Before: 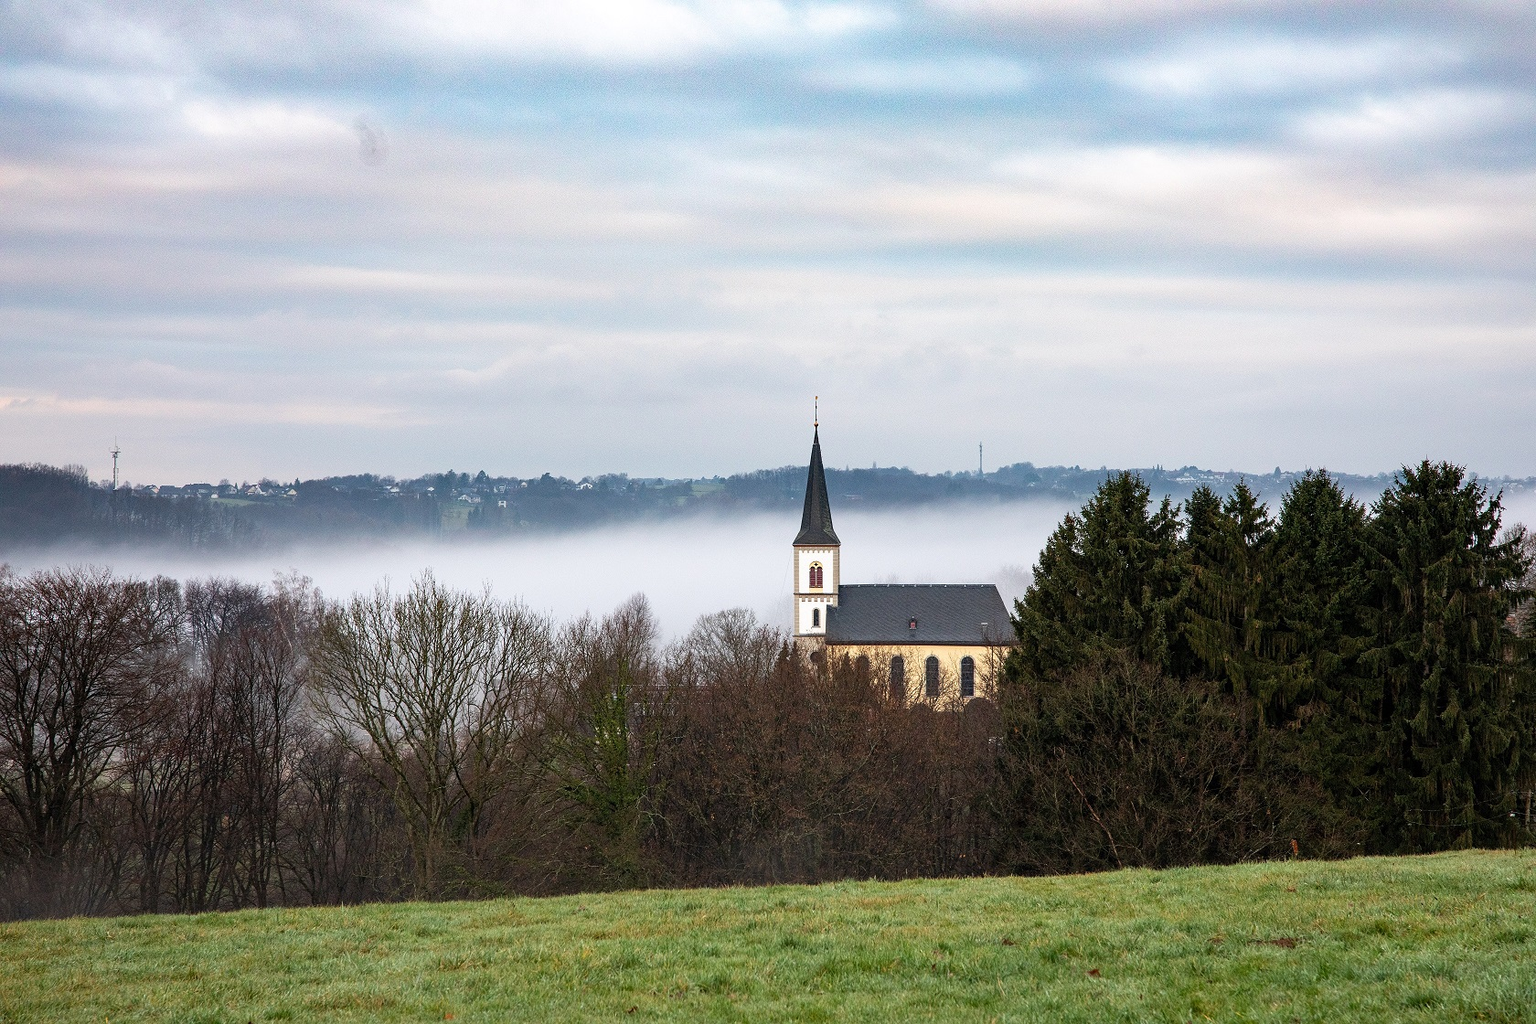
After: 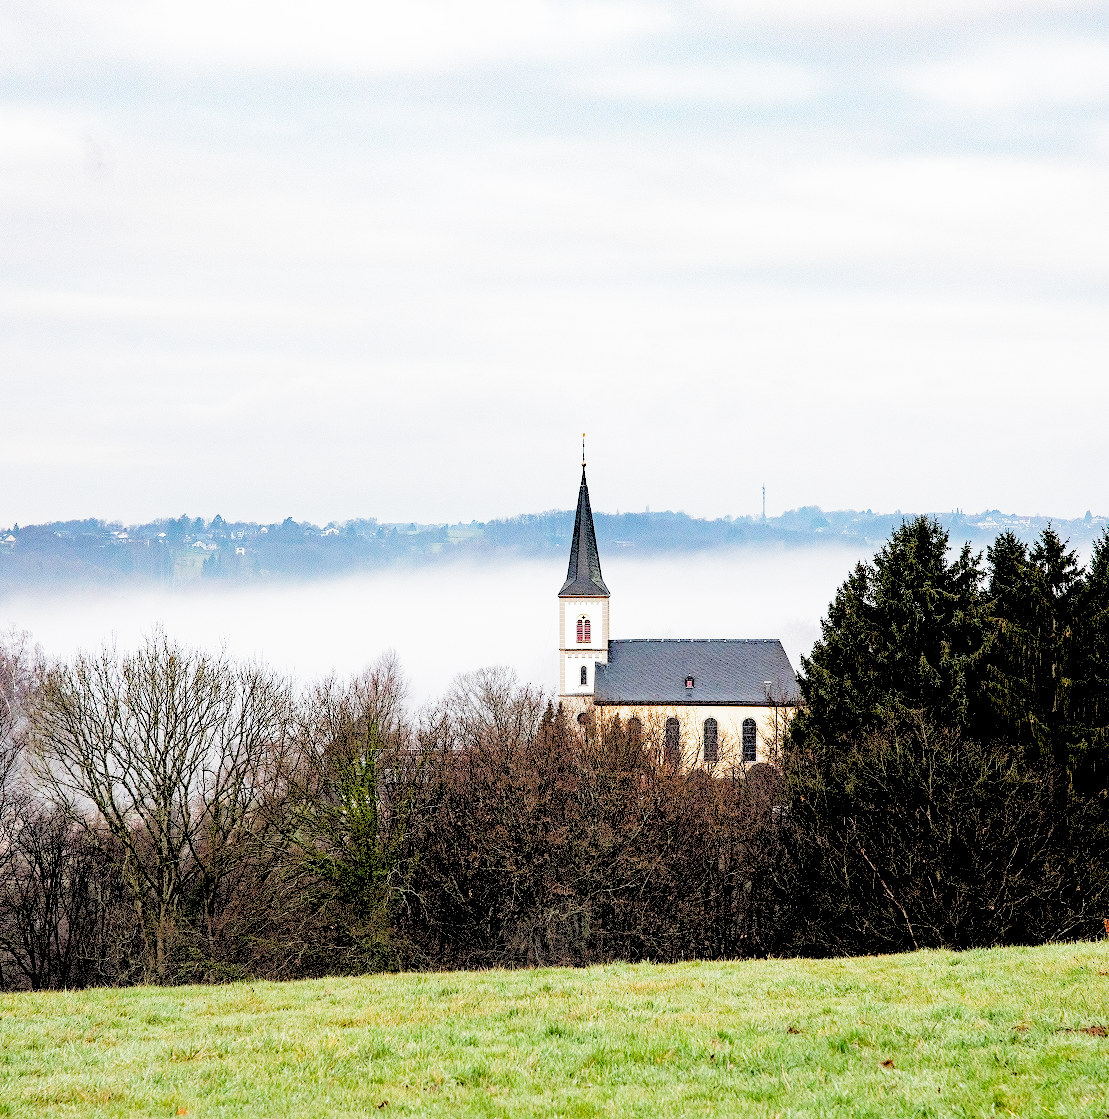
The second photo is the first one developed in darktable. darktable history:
contrast equalizer: y [[0.439, 0.44, 0.442, 0.457, 0.493, 0.498], [0.5 ×6], [0.5 ×6], [0 ×6], [0 ×6]], mix 0.59
haze removal: compatibility mode true, adaptive false
exposure: exposure 0.191 EV, compensate highlight preservation false
crop and rotate: left 18.442%, right 15.508%
rotate and perspective: crop left 0, crop top 0
rgb levels: levels [[0.027, 0.429, 0.996], [0, 0.5, 1], [0, 0.5, 1]]
filmic rgb: middle gray luminance 12.74%, black relative exposure -10.13 EV, white relative exposure 3.47 EV, threshold 6 EV, target black luminance 0%, hardness 5.74, latitude 44.69%, contrast 1.221, highlights saturation mix 5%, shadows ↔ highlights balance 26.78%, add noise in highlights 0, preserve chrominance no, color science v3 (2019), use custom middle-gray values true, iterations of high-quality reconstruction 0, contrast in highlights soft, enable highlight reconstruction true
